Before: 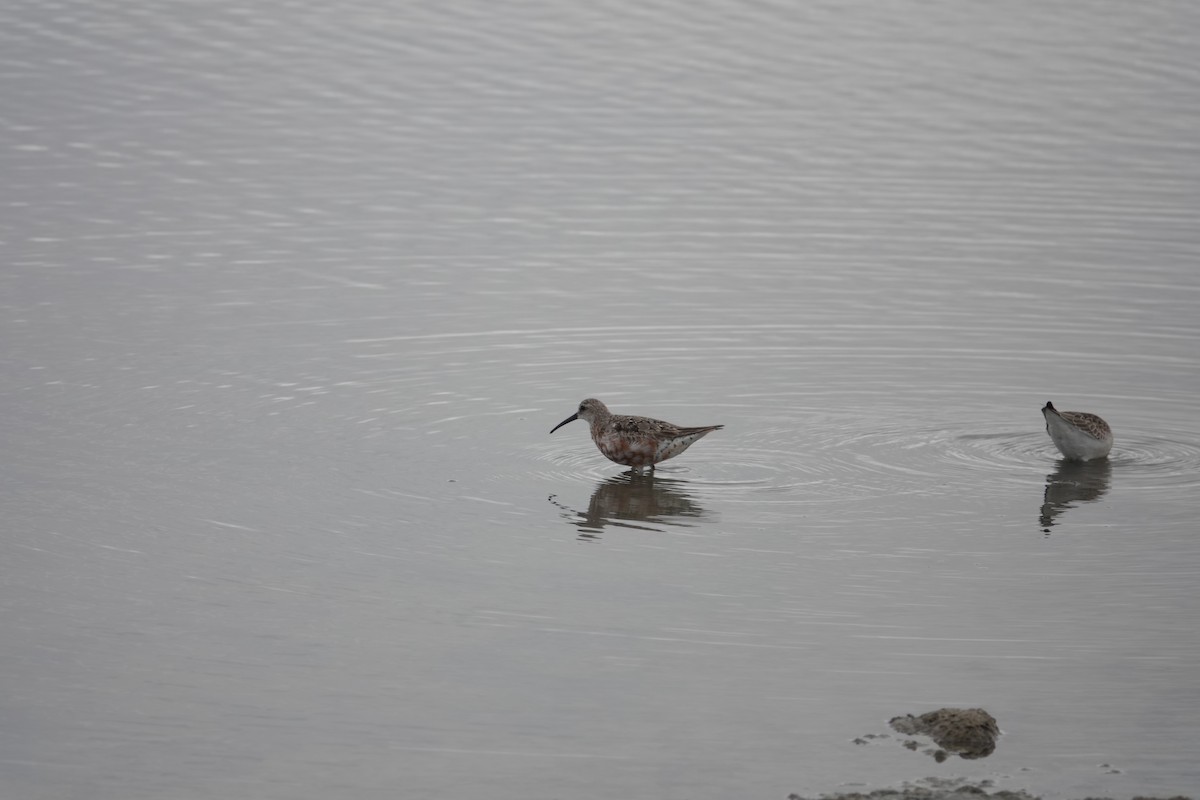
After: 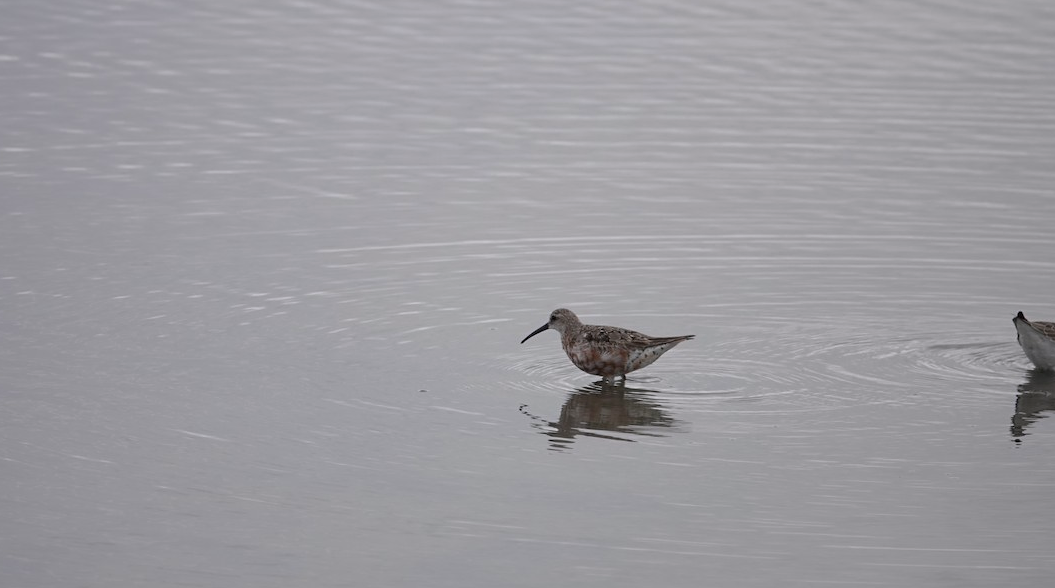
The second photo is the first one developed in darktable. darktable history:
sharpen: amount 0.2
crop and rotate: left 2.425%, top 11.305%, right 9.6%, bottom 15.08%
white balance: red 1.009, blue 1.027
